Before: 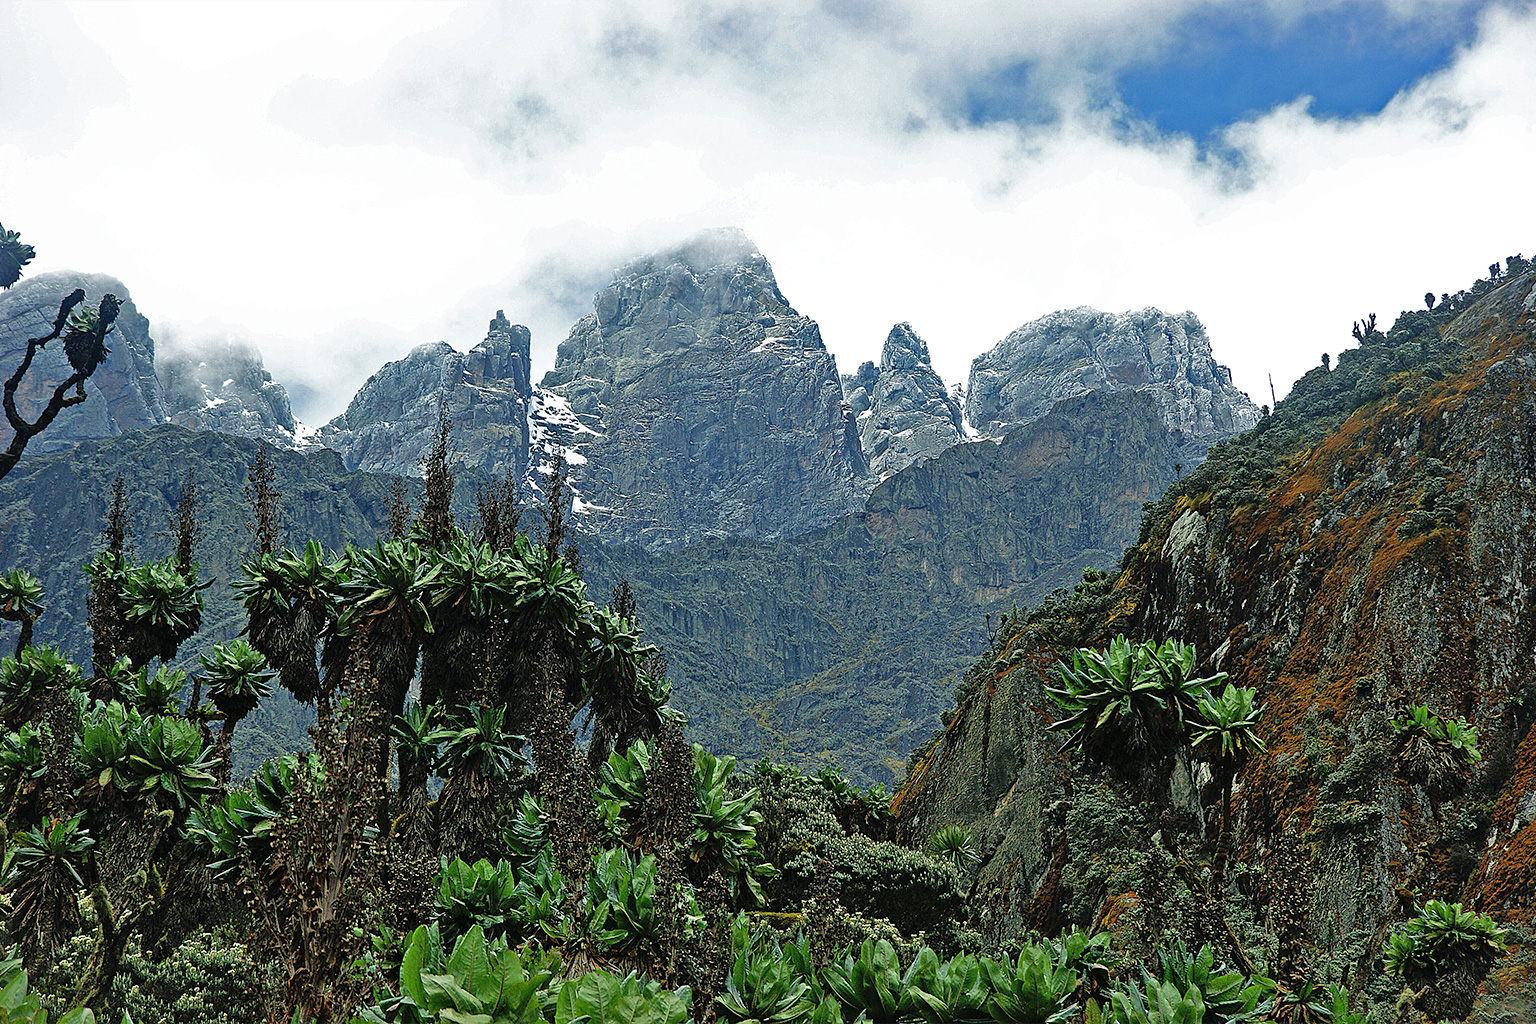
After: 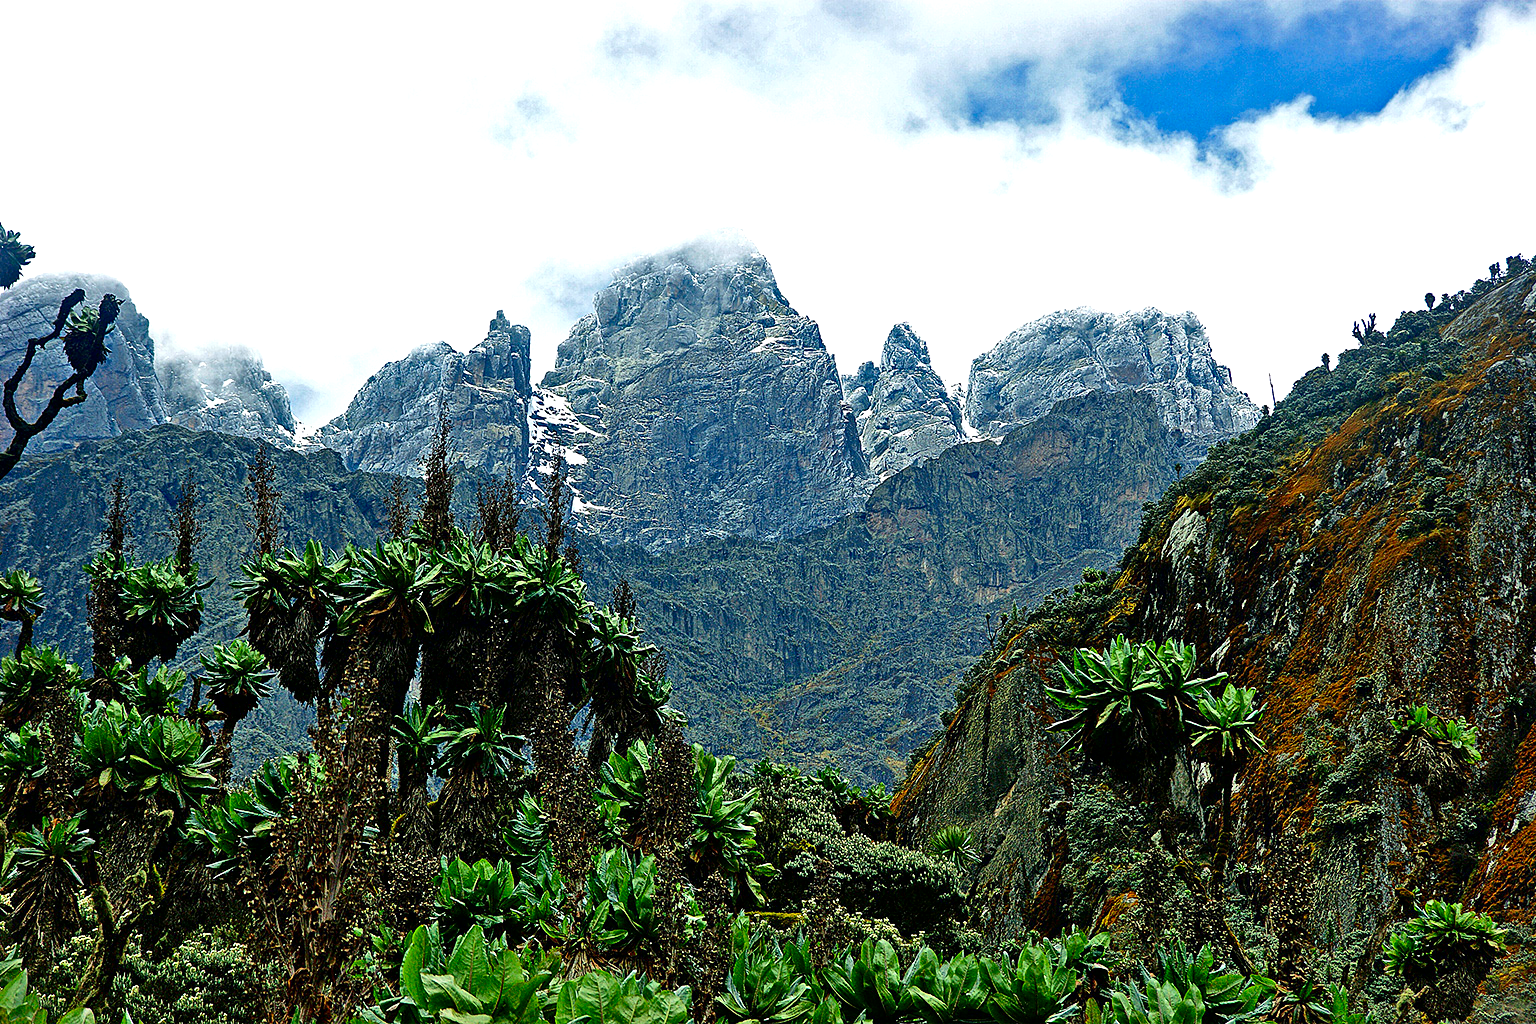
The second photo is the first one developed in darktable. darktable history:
exposure: black level correction 0.004, exposure 0.419 EV, compensate highlight preservation false
contrast brightness saturation: contrast 0.186, brightness -0.113, saturation 0.211
